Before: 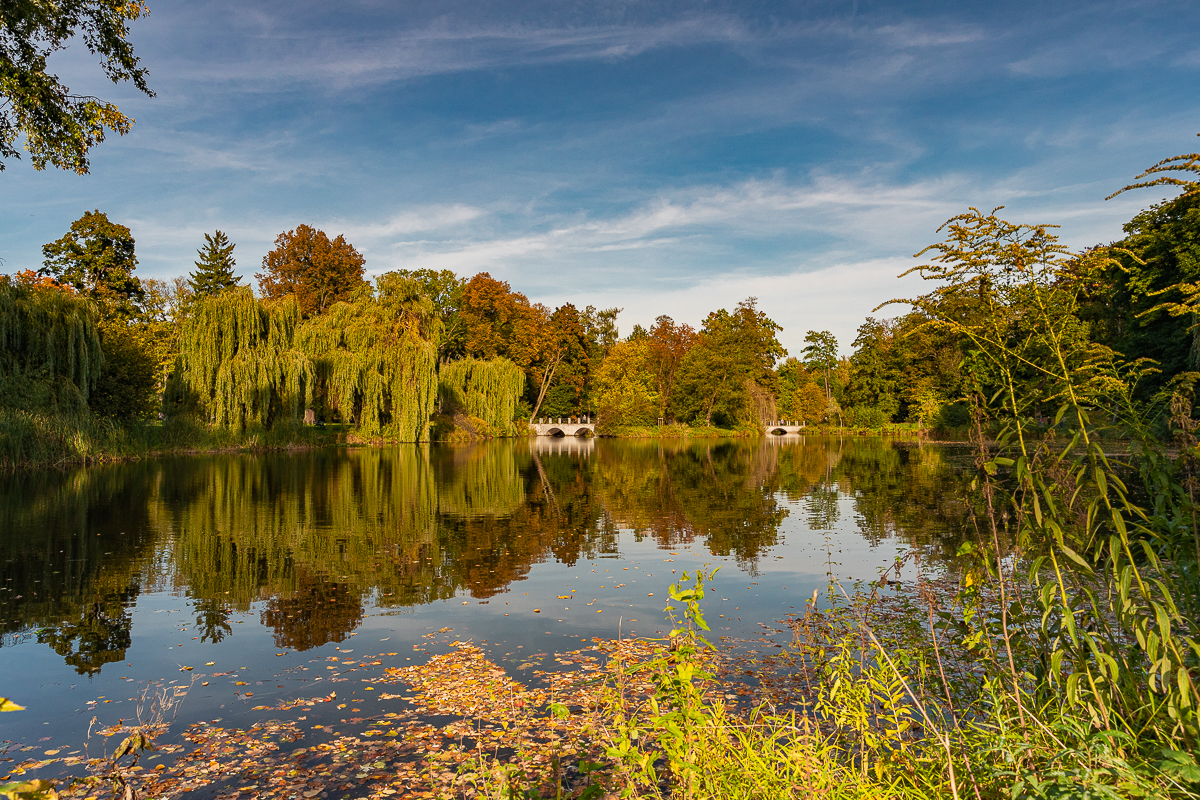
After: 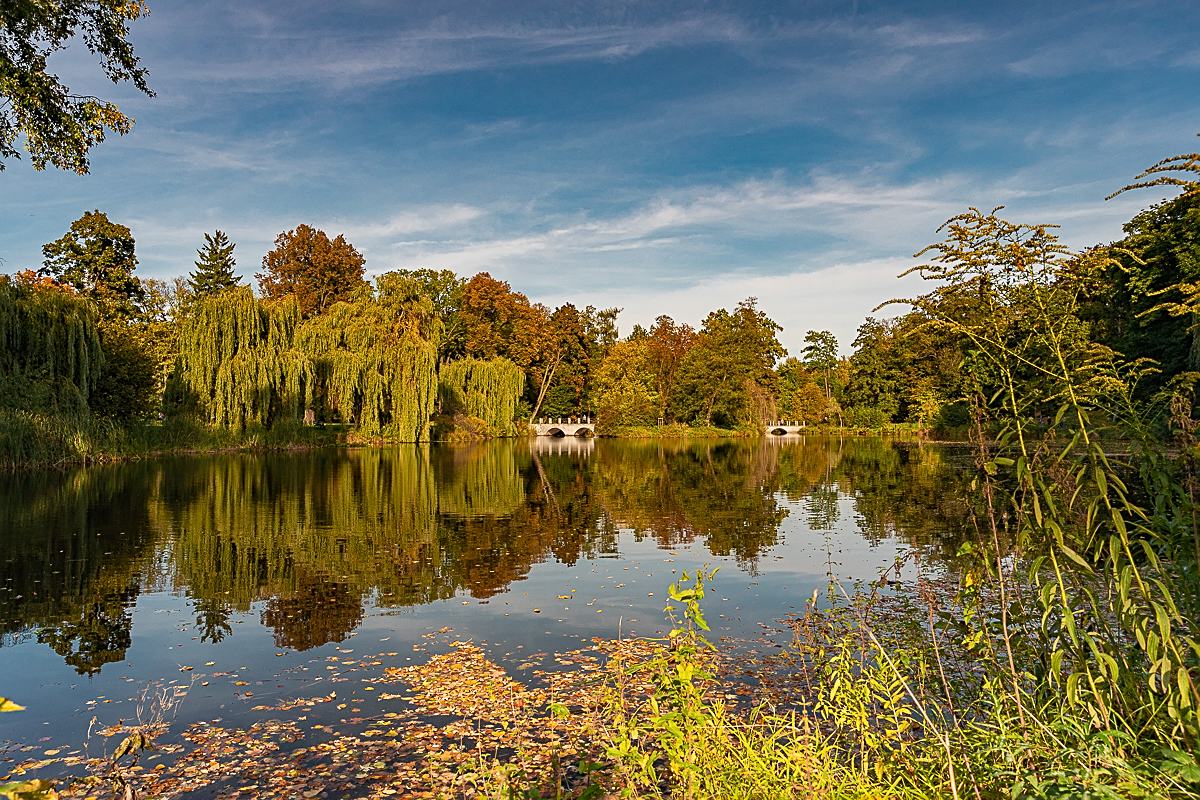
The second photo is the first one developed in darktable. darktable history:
color zones: curves: ch0 [(0, 0.5) (0.143, 0.5) (0.286, 0.5) (0.429, 0.5) (0.571, 0.5) (0.714, 0.476) (0.857, 0.5) (1, 0.5)]; ch2 [(0, 0.5) (0.143, 0.5) (0.286, 0.5) (0.429, 0.5) (0.571, 0.5) (0.714, 0.487) (0.857, 0.5) (1, 0.5)]
sharpen: on, module defaults
